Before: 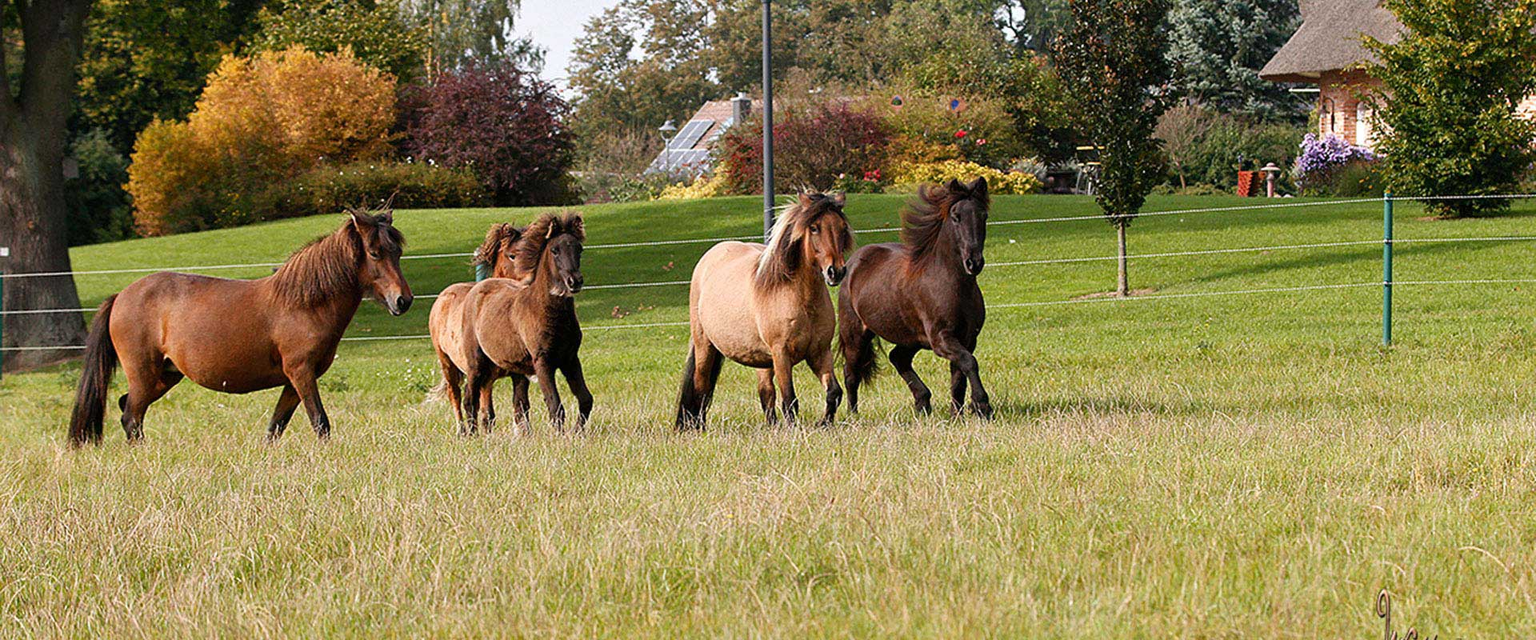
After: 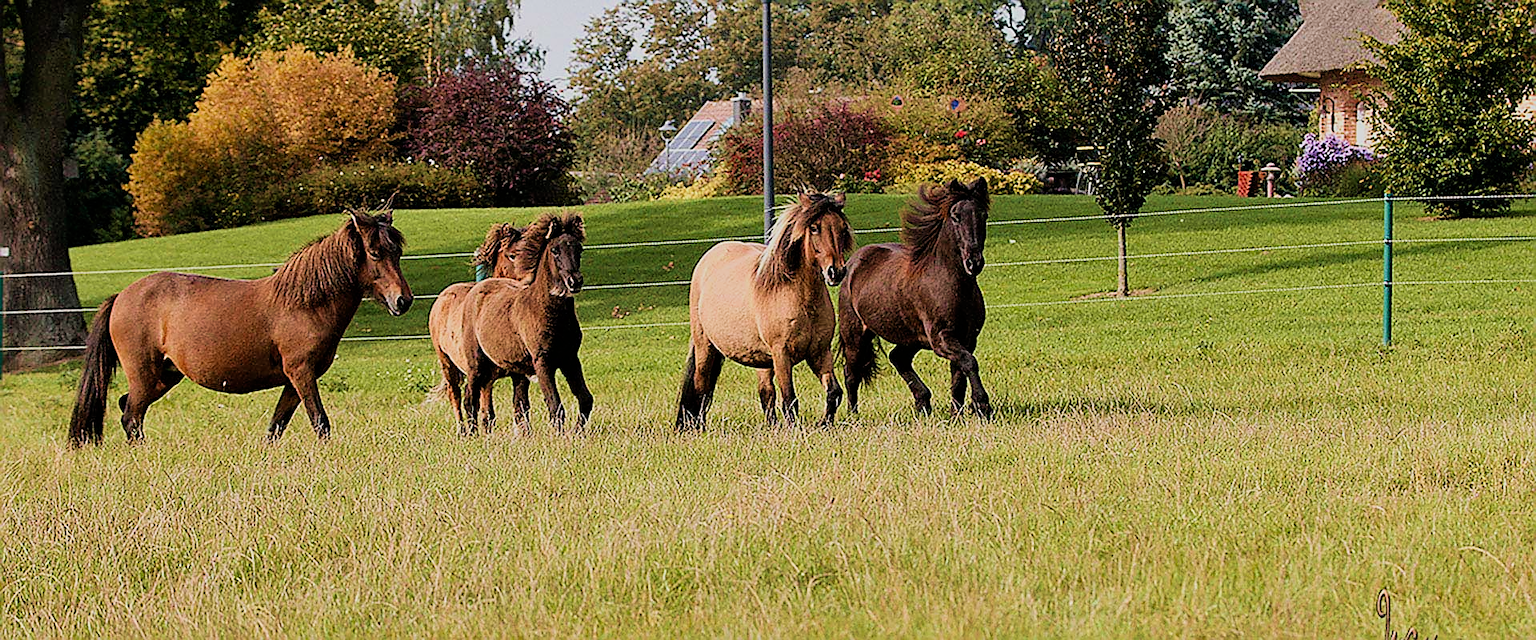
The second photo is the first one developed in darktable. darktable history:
white balance: red 1, blue 1
sharpen: radius 1.4, amount 1.25, threshold 0.7
velvia: strength 45%
filmic rgb: black relative exposure -7.65 EV, white relative exposure 4.56 EV, hardness 3.61, contrast 1.05
